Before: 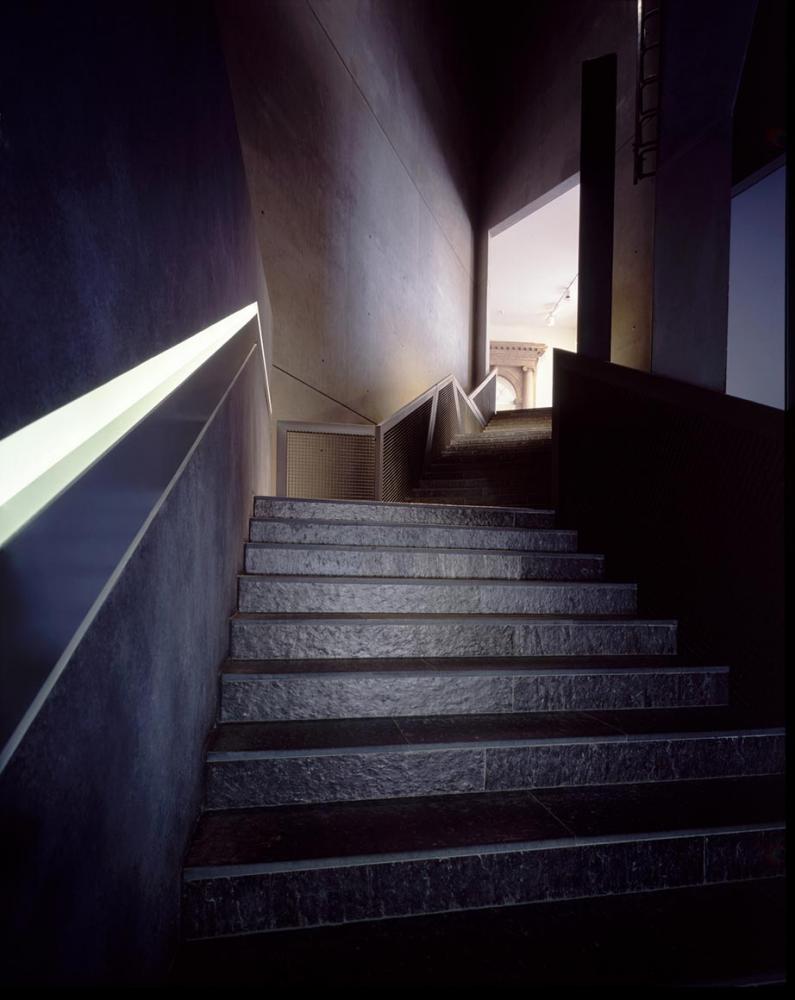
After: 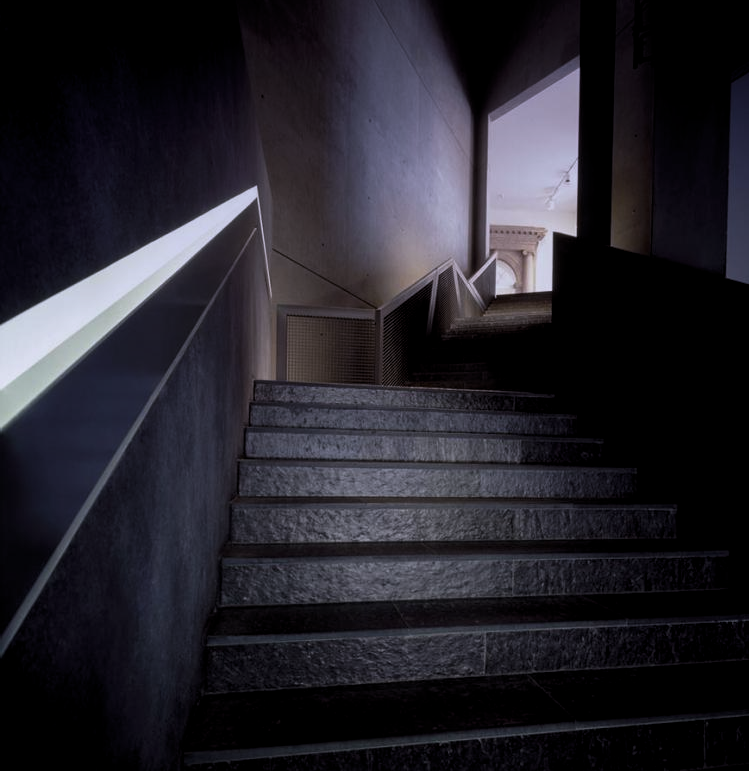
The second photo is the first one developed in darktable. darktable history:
graduated density: hue 238.83°, saturation 50%
levels: levels [0.029, 0.545, 0.971]
crop and rotate: angle 0.03°, top 11.643%, right 5.651%, bottom 11.189%
